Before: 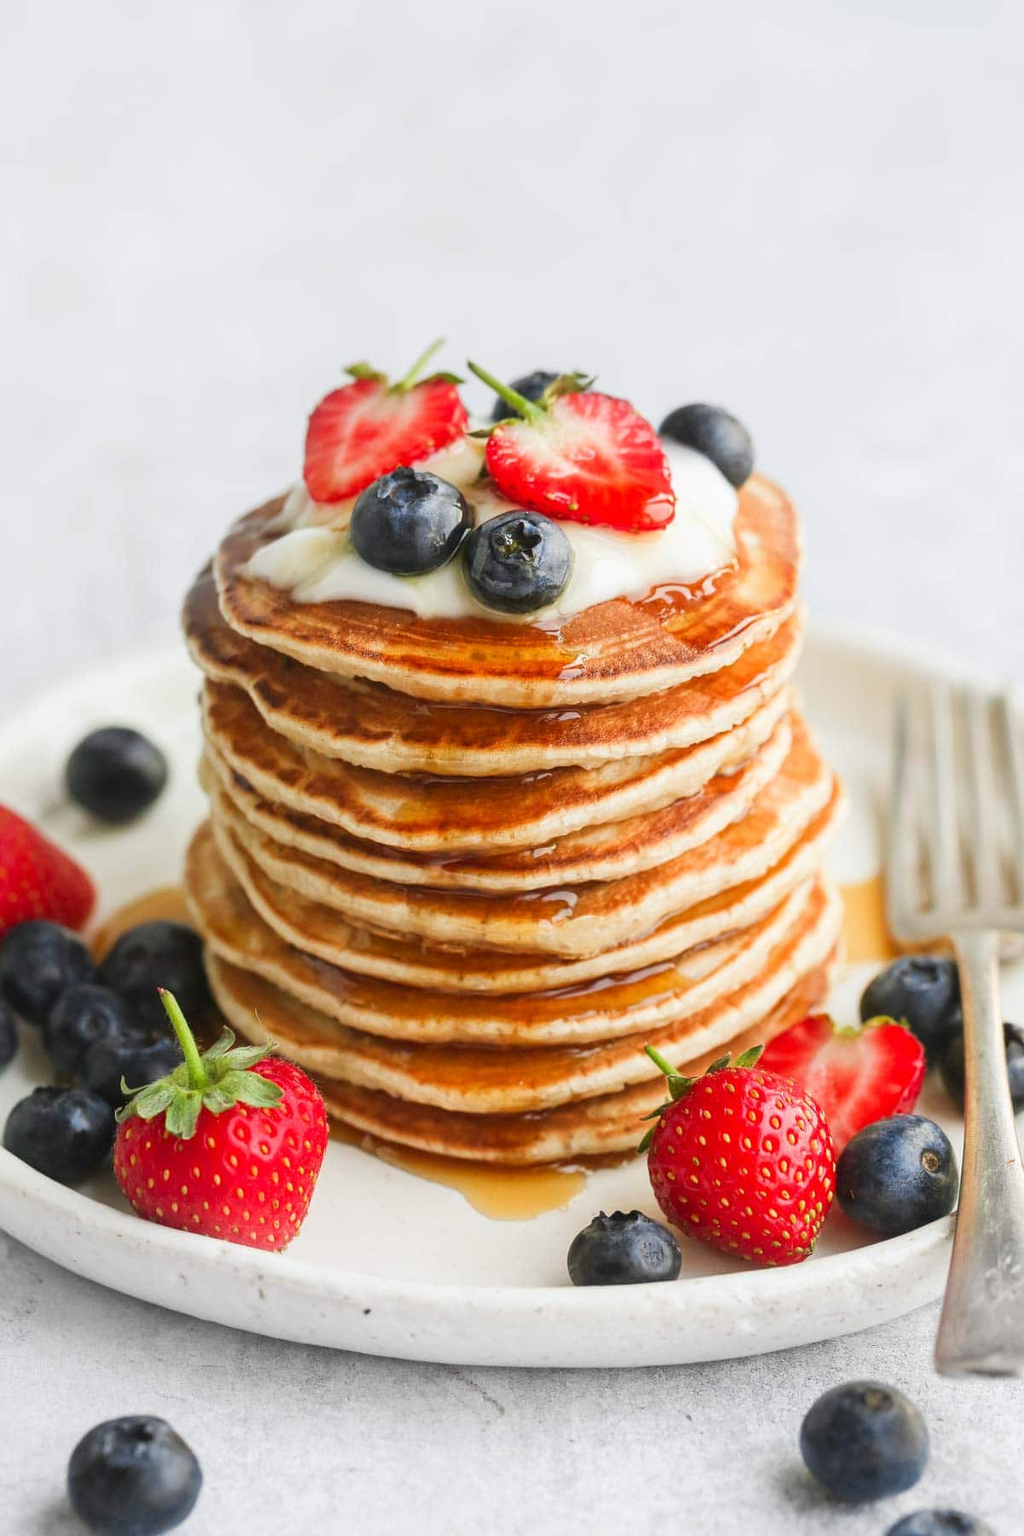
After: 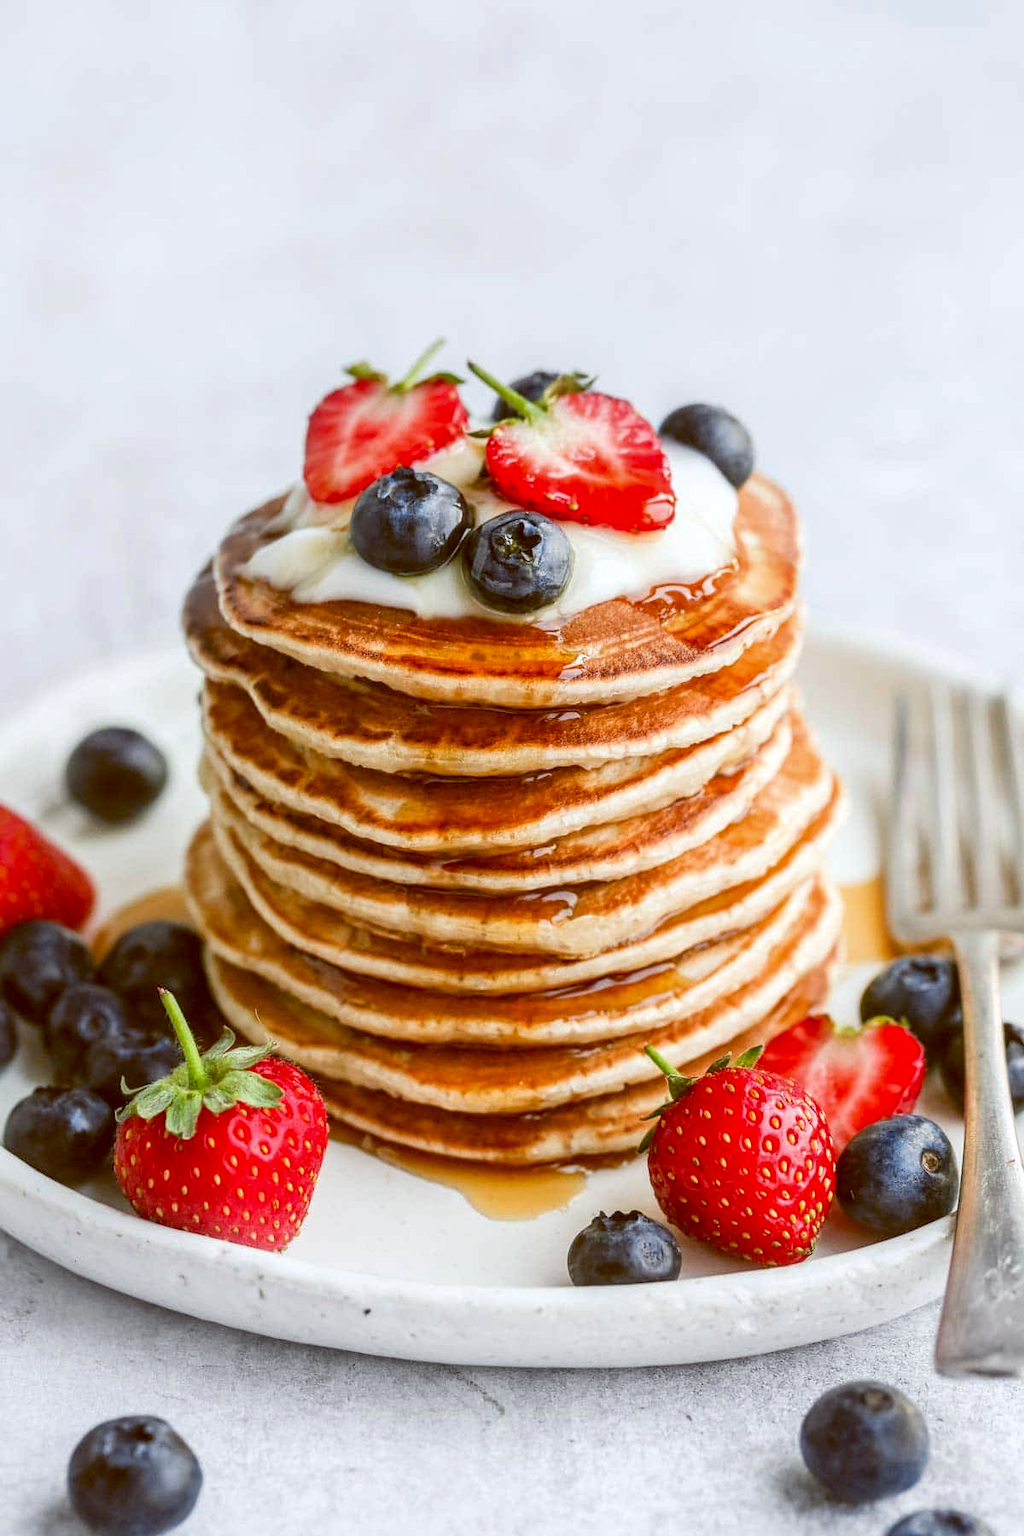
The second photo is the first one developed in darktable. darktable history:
color balance: lift [1, 1.015, 1.004, 0.985], gamma [1, 0.958, 0.971, 1.042], gain [1, 0.956, 0.977, 1.044]
local contrast: detail 130%
